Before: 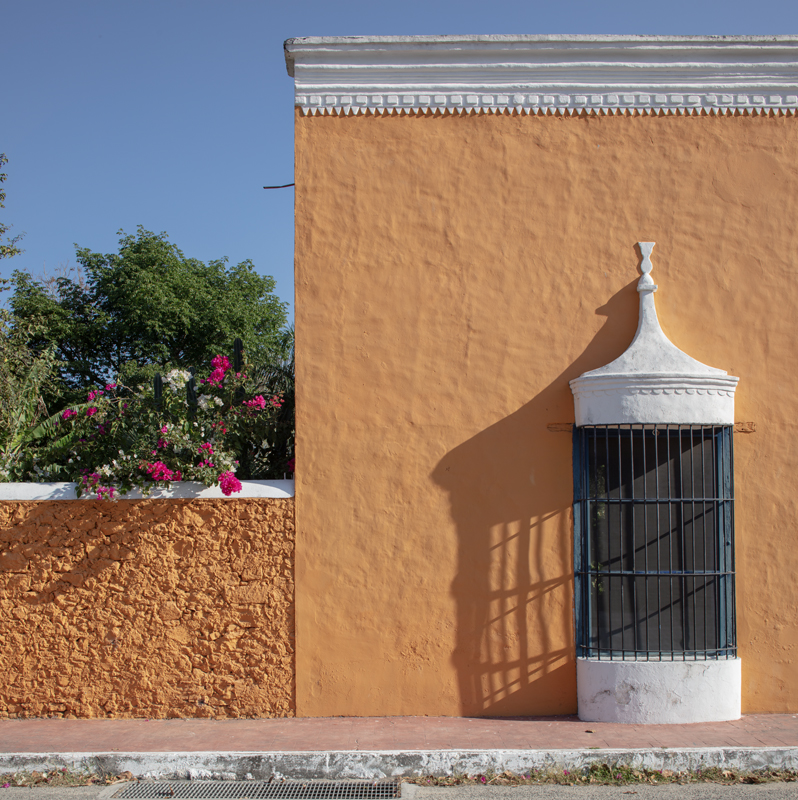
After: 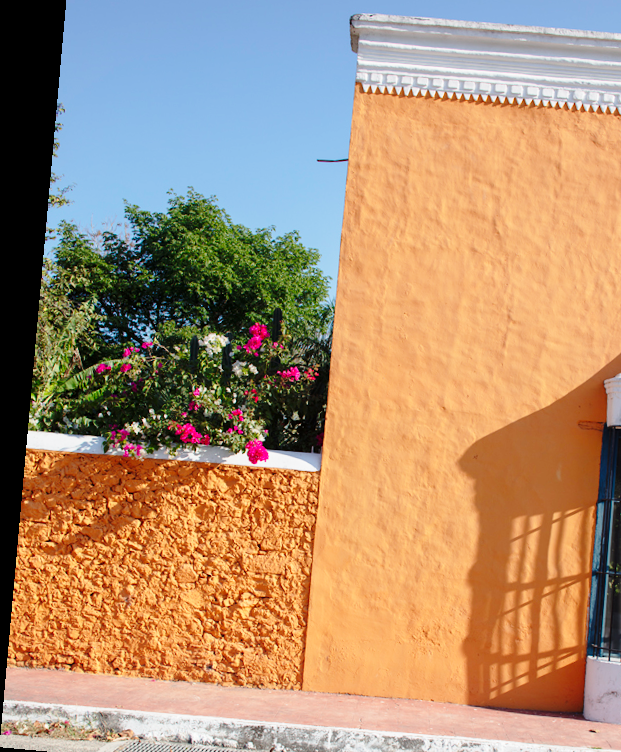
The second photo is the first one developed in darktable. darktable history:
crop: top 5.803%, right 27.864%, bottom 5.804%
base curve: curves: ch0 [(0, 0) (0.028, 0.03) (0.121, 0.232) (0.46, 0.748) (0.859, 0.968) (1, 1)], preserve colors none
rotate and perspective: rotation 5.12°, automatic cropping off
